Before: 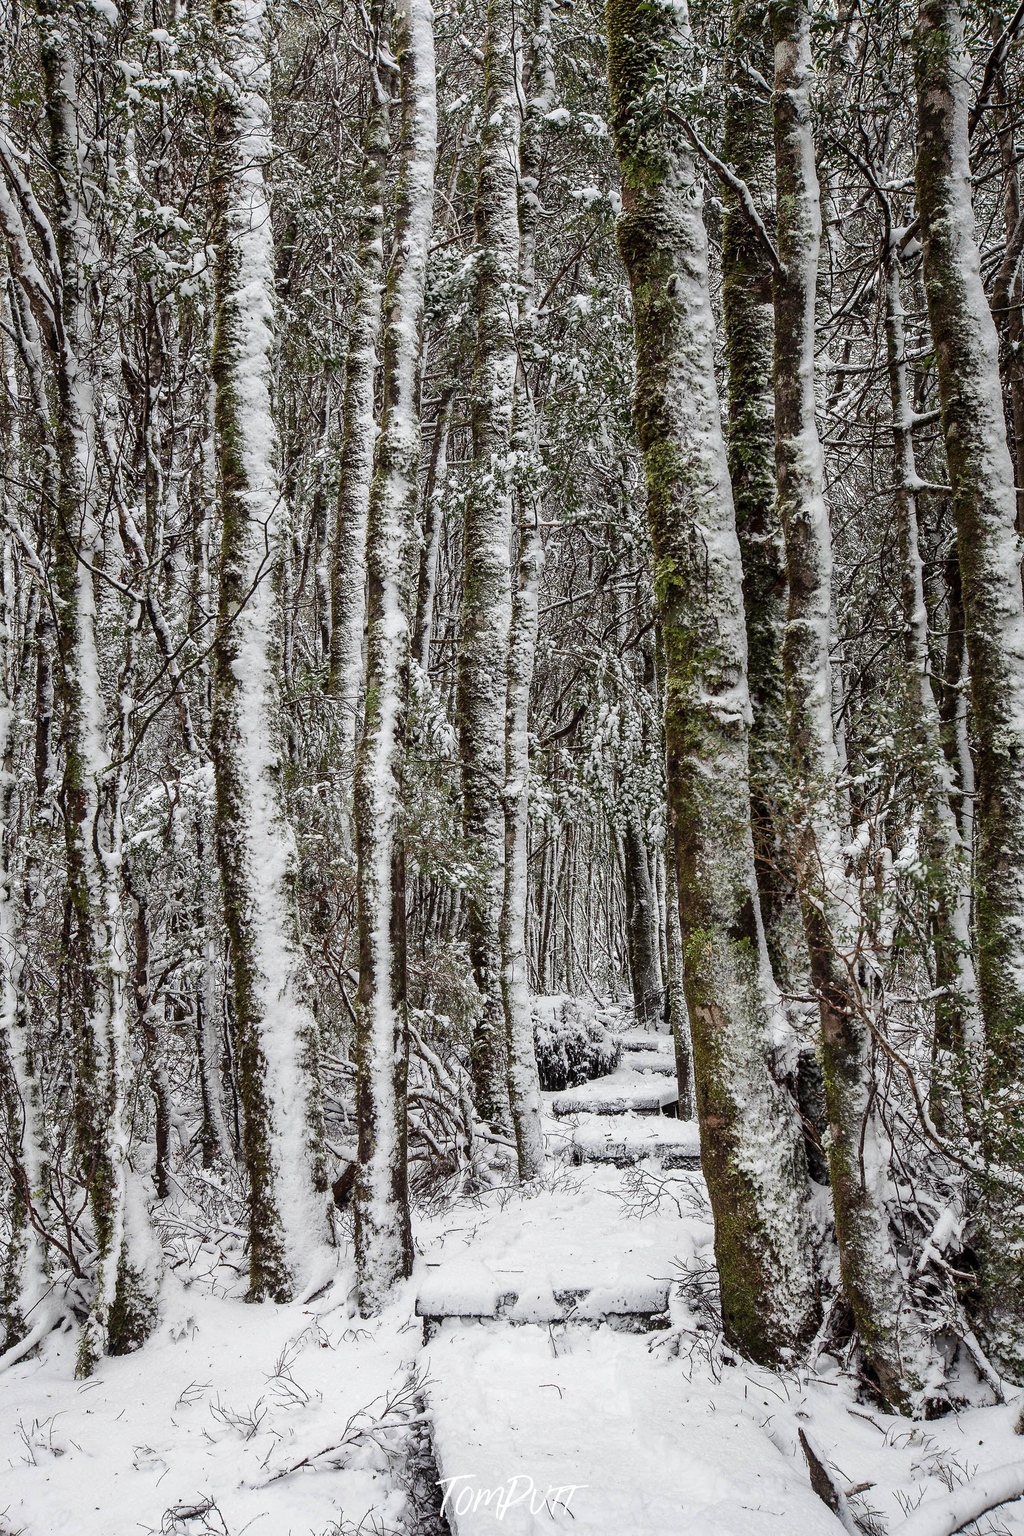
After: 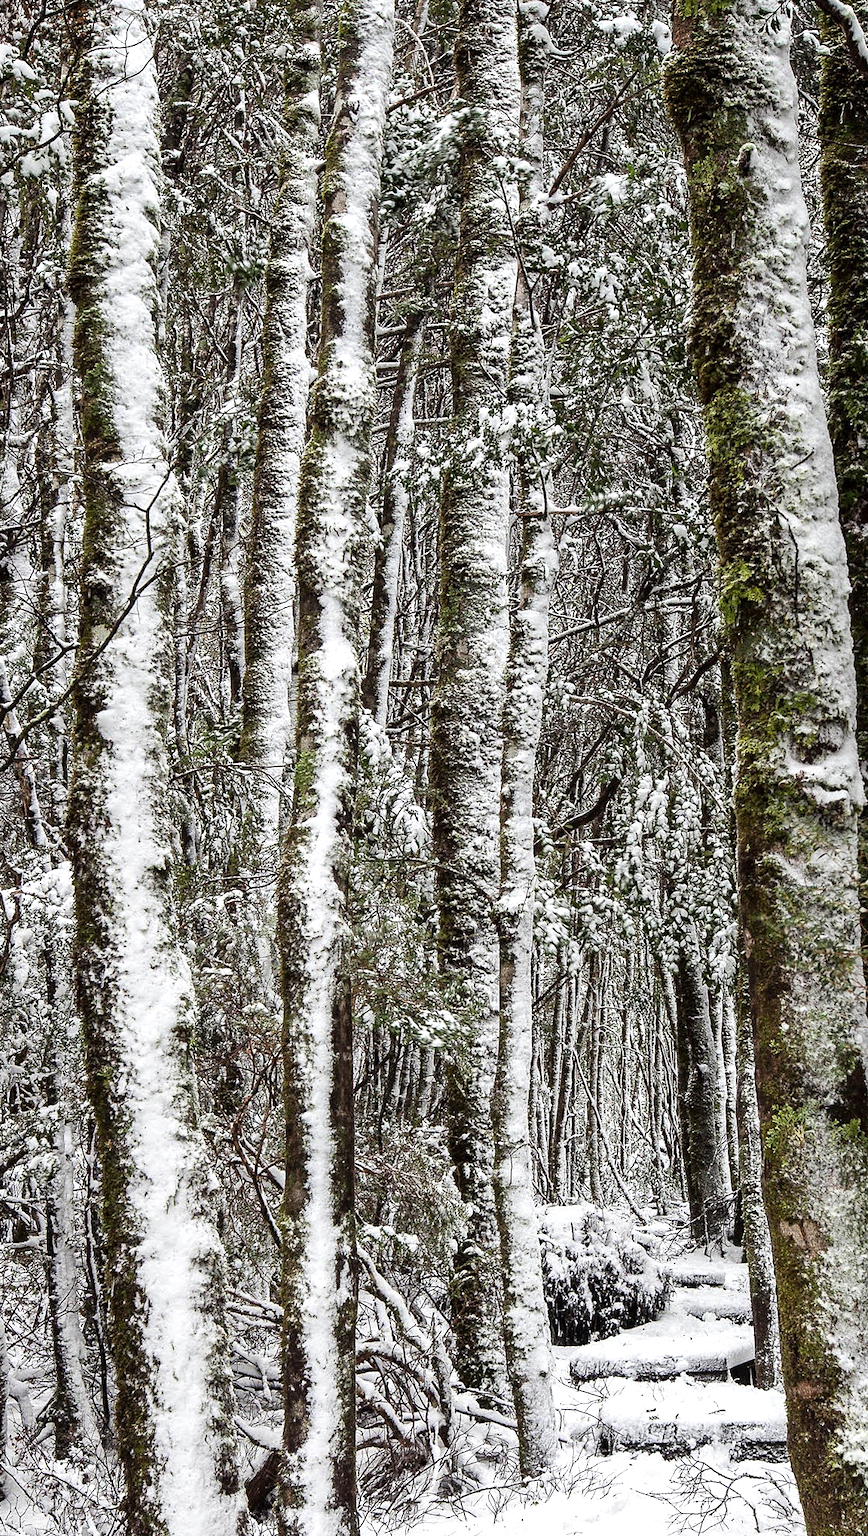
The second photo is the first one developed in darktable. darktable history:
crop: left 16.207%, top 11.513%, right 26.072%, bottom 20.499%
tone equalizer: -8 EV -0.445 EV, -7 EV -0.423 EV, -6 EV -0.311 EV, -5 EV -0.233 EV, -3 EV 0.232 EV, -2 EV 0.323 EV, -1 EV 0.388 EV, +0 EV 0.445 EV
